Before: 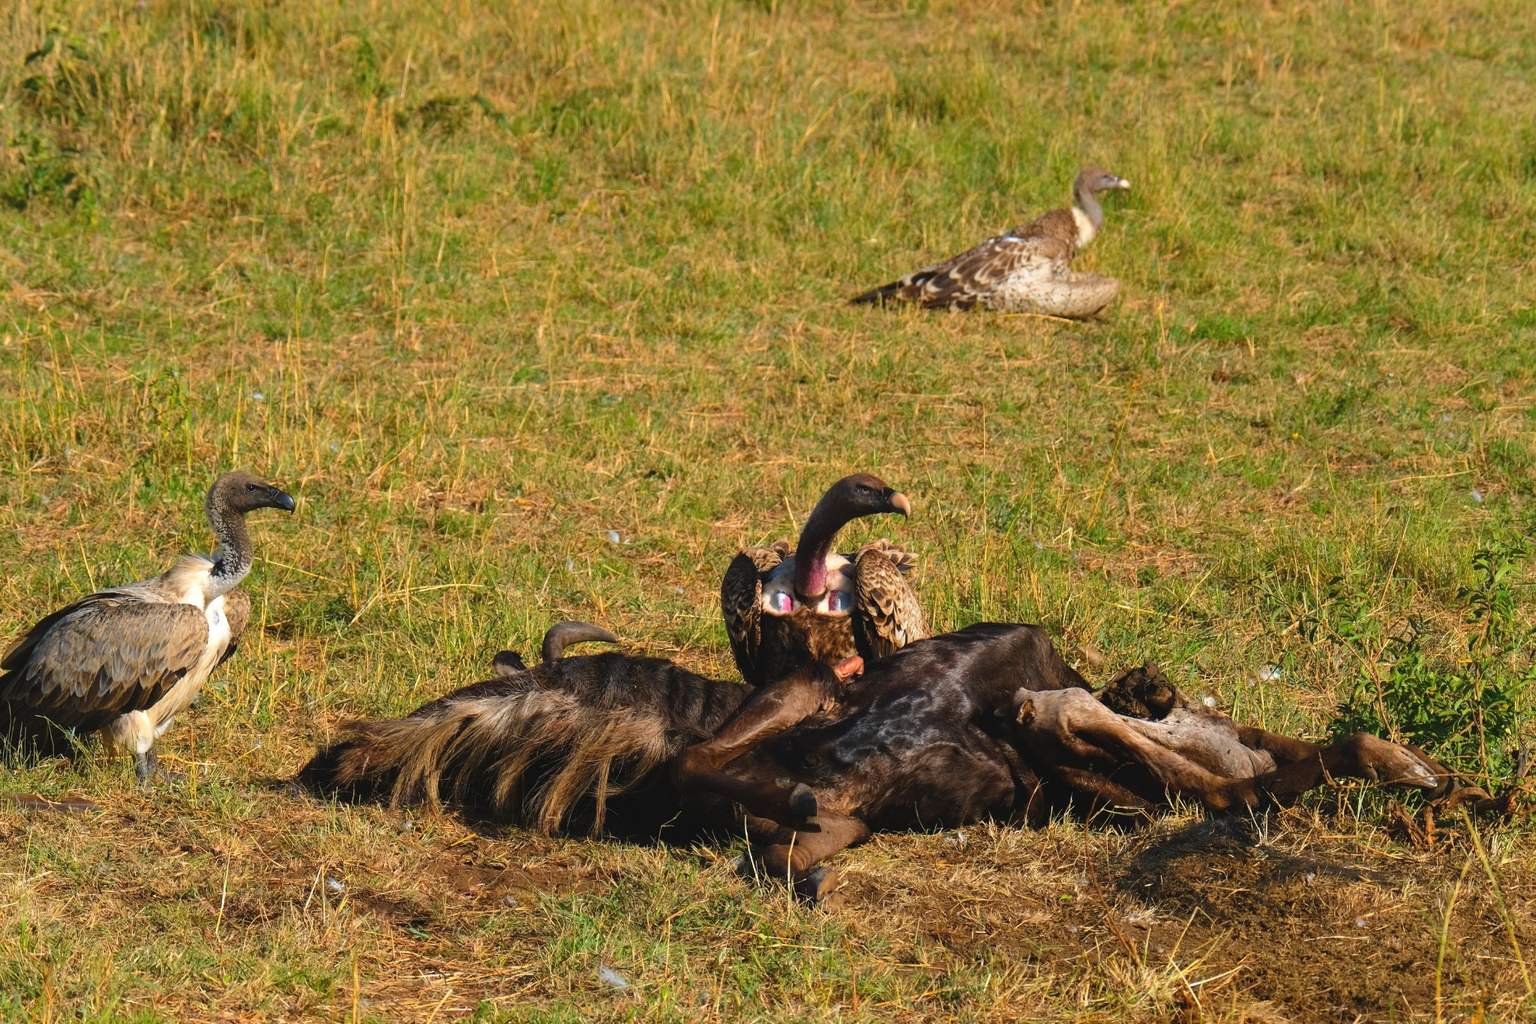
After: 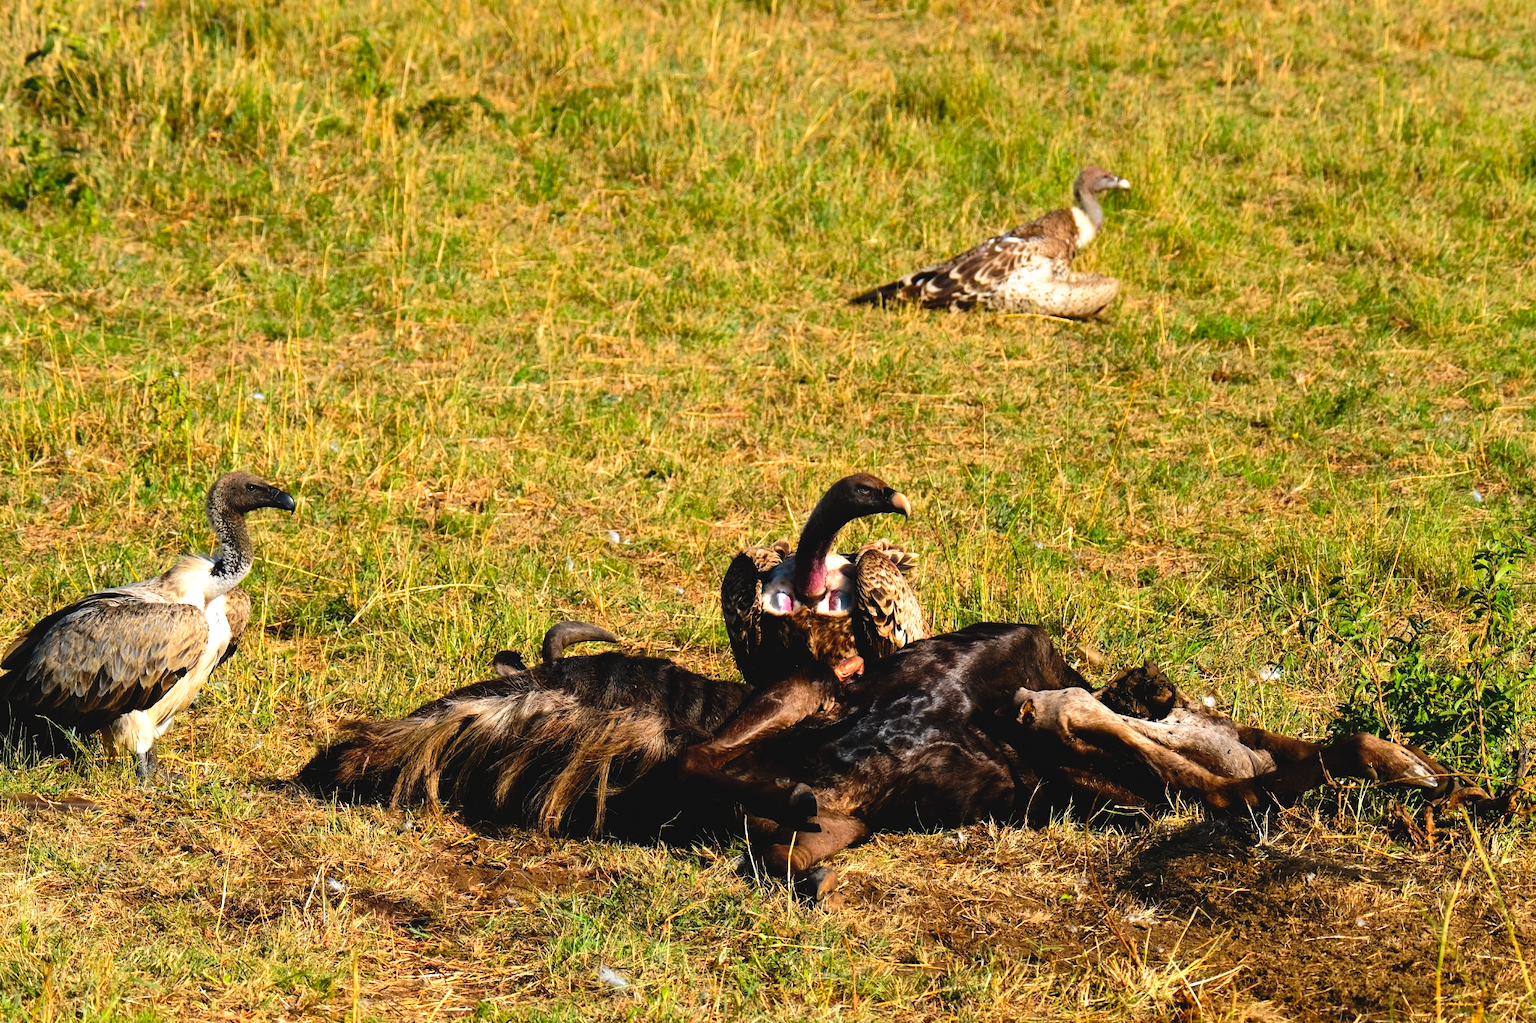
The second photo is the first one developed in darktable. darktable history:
tone curve: curves: ch0 [(0, 0) (0.003, 0.047) (0.011, 0.047) (0.025, 0.047) (0.044, 0.049) (0.069, 0.051) (0.1, 0.062) (0.136, 0.086) (0.177, 0.125) (0.224, 0.178) (0.277, 0.246) (0.335, 0.324) (0.399, 0.407) (0.468, 0.48) (0.543, 0.57) (0.623, 0.675) (0.709, 0.772) (0.801, 0.876) (0.898, 0.963) (1, 1)], preserve colors none
tone equalizer: -8 EV -0.417 EV, -7 EV -0.389 EV, -6 EV -0.333 EV, -5 EV -0.222 EV, -3 EV 0.222 EV, -2 EV 0.333 EV, -1 EV 0.389 EV, +0 EV 0.417 EV, edges refinement/feathering 500, mask exposure compensation -1.57 EV, preserve details no
